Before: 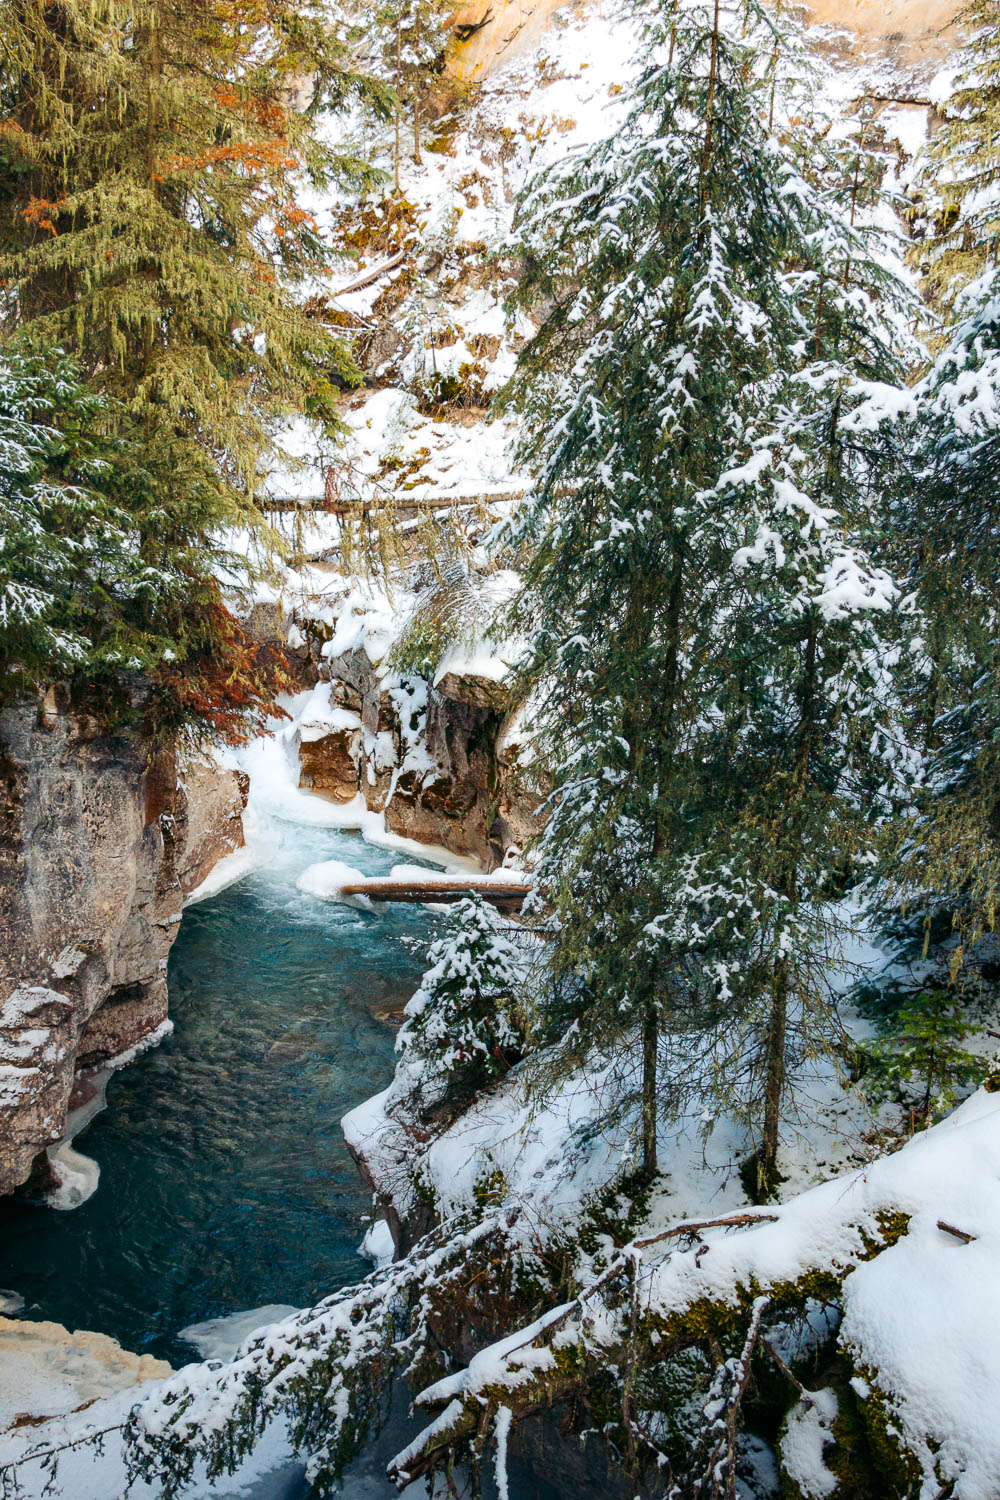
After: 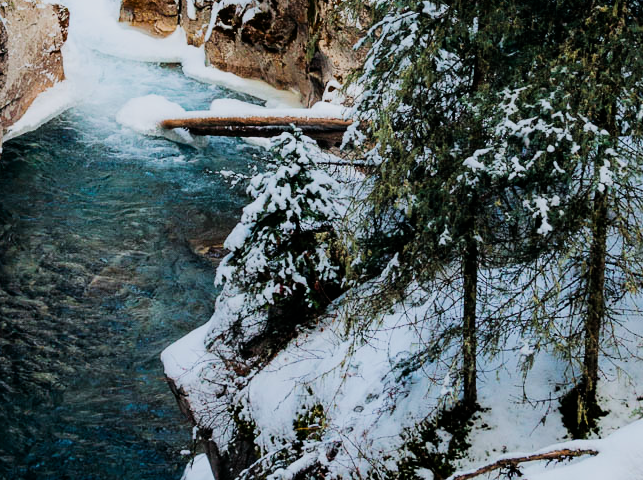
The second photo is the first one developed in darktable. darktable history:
white balance: red 0.98, blue 1.034
crop: left 18.091%, top 51.13%, right 17.525%, bottom 16.85%
filmic rgb: black relative exposure -7.65 EV, white relative exposure 4.56 EV, hardness 3.61, contrast 1.25
